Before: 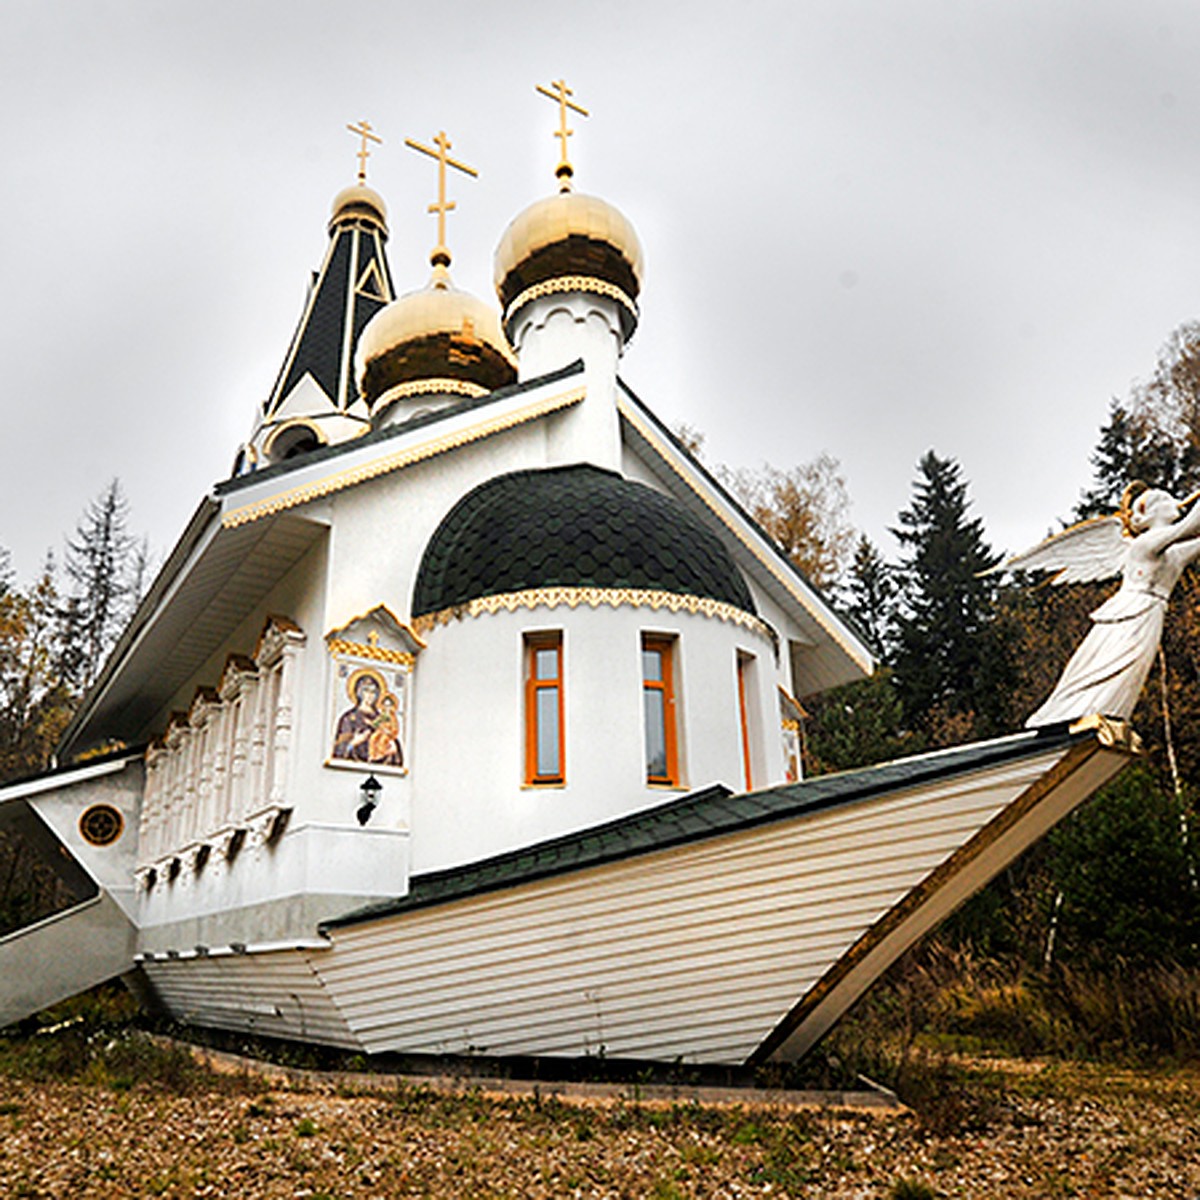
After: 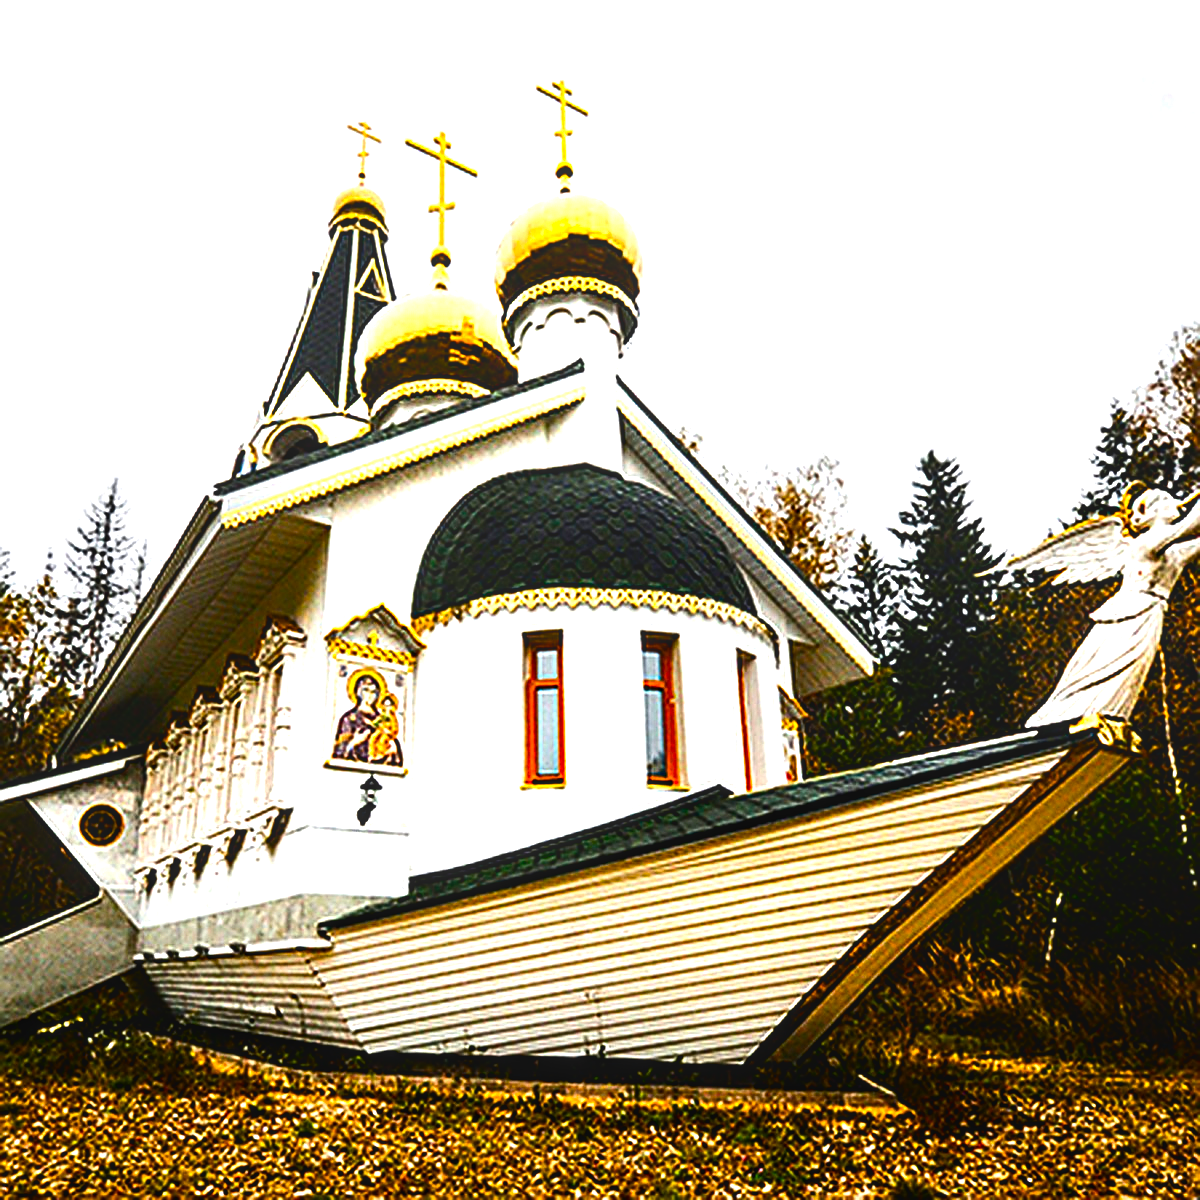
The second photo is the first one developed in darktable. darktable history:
sharpen: amount 0.6
local contrast: on, module defaults
contrast brightness saturation: contrast 0.12, brightness -0.12, saturation 0.2
tone equalizer: -8 EV -0.417 EV, -7 EV -0.389 EV, -6 EV -0.333 EV, -5 EV -0.222 EV, -3 EV 0.222 EV, -2 EV 0.333 EV, -1 EV 0.389 EV, +0 EV 0.417 EV, edges refinement/feathering 500, mask exposure compensation -1.57 EV, preserve details no
color balance rgb: linear chroma grading › global chroma 9%, perceptual saturation grading › global saturation 36%, perceptual saturation grading › shadows 35%, perceptual brilliance grading › global brilliance 15%, perceptual brilliance grading › shadows -35%, global vibrance 15%
